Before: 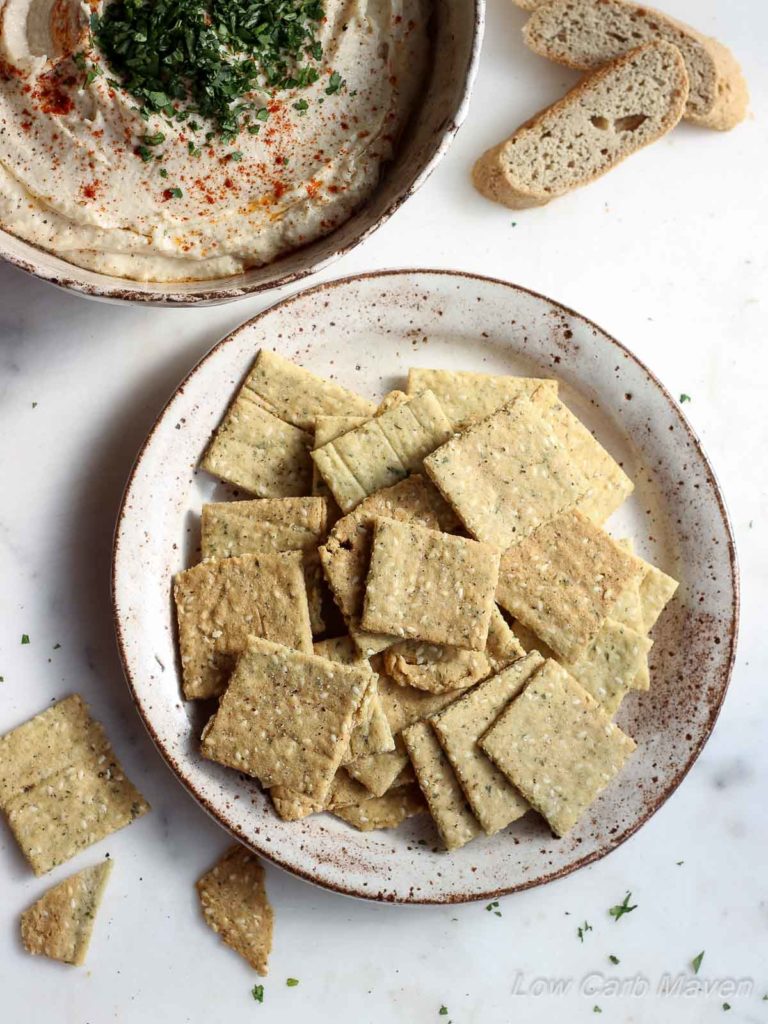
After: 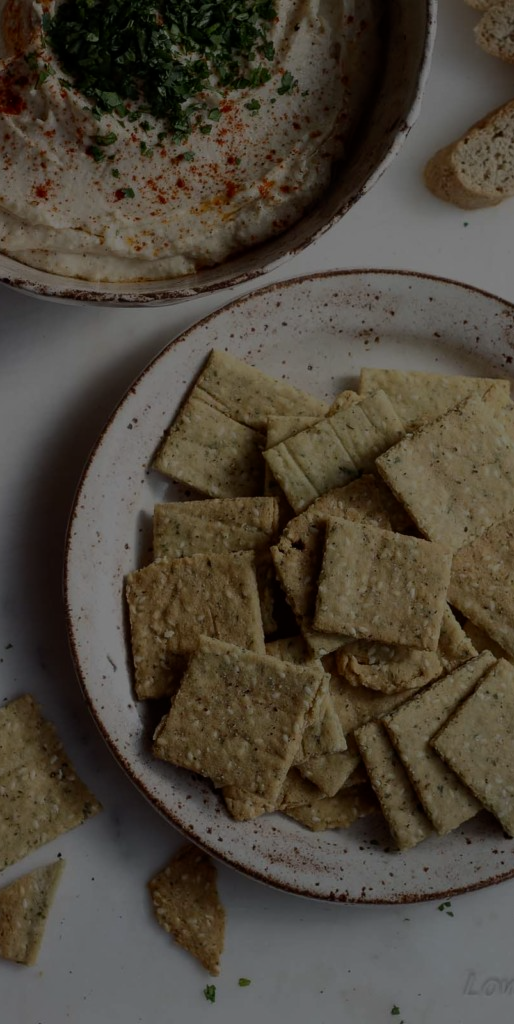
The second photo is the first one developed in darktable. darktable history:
crop and rotate: left 6.362%, right 26.608%
exposure: exposure -2.394 EV, compensate exposure bias true, compensate highlight preservation false
contrast brightness saturation: contrast 0.102, brightness 0.016, saturation 0.016
